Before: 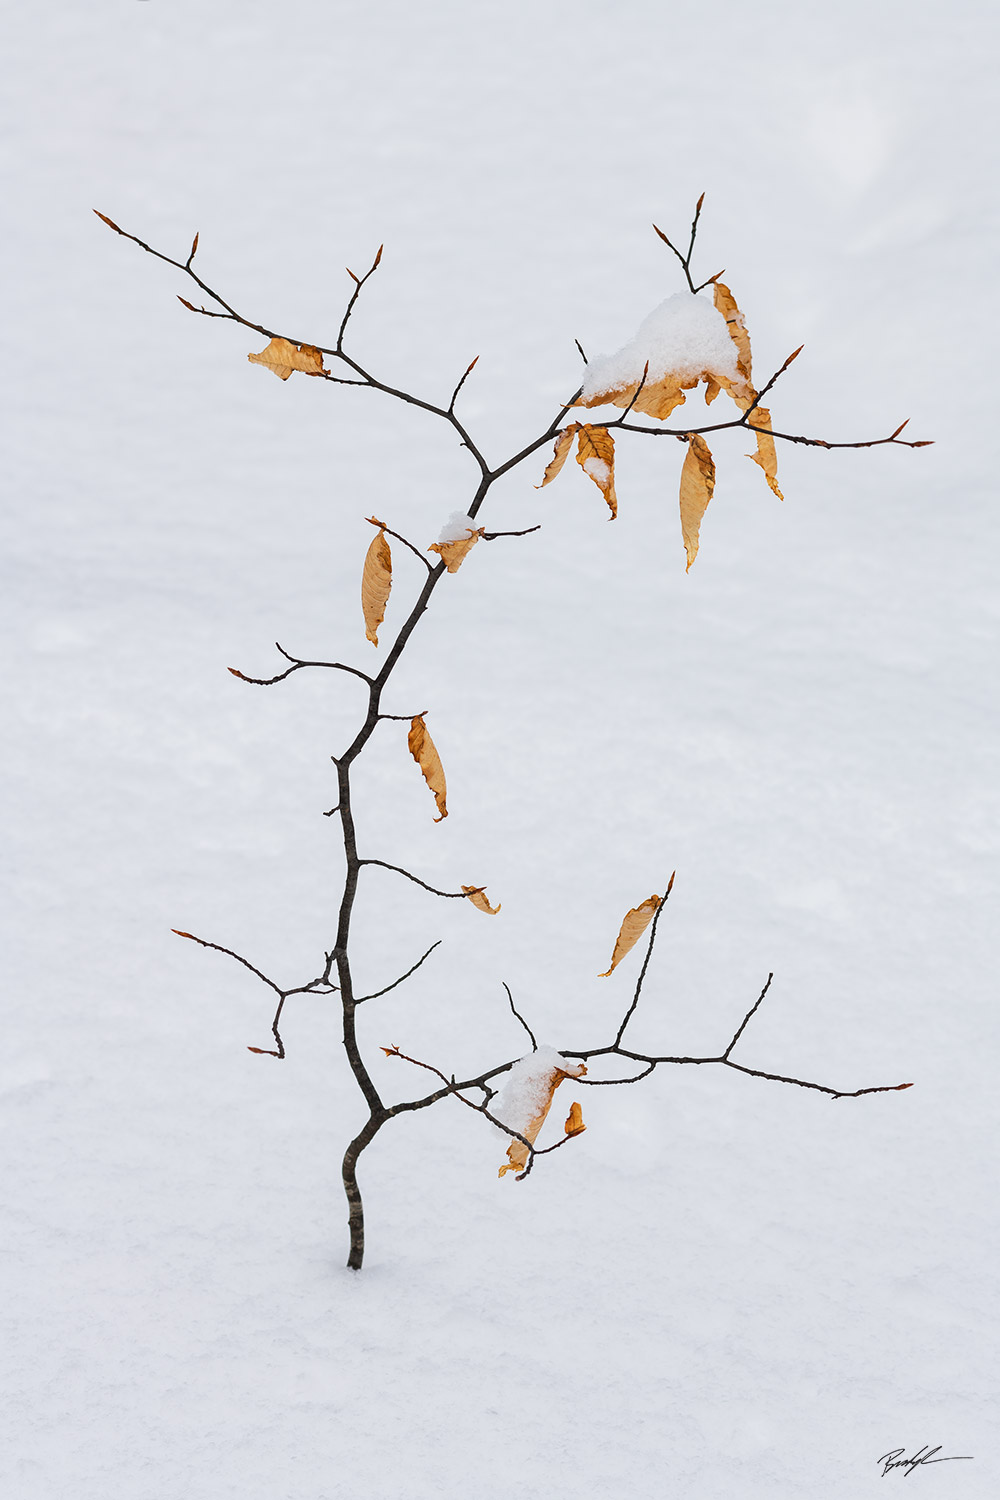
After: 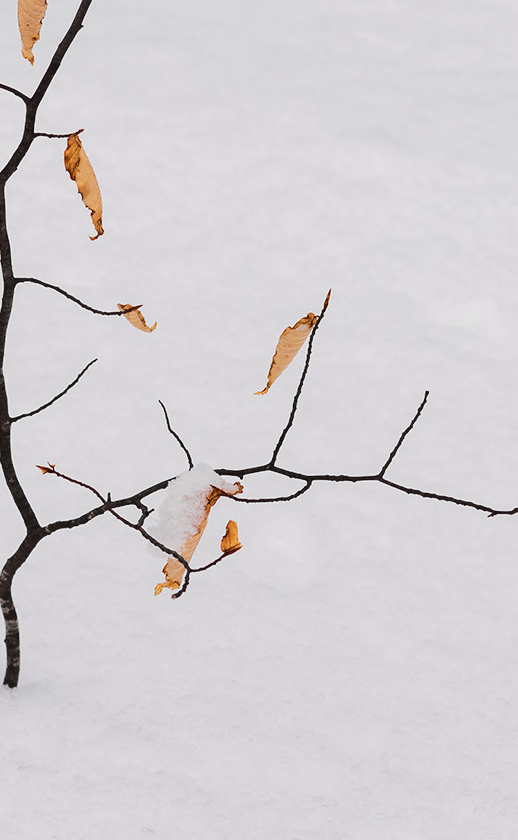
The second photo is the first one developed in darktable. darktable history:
tone curve: curves: ch0 [(0, 0.032) (0.094, 0.08) (0.265, 0.208) (0.41, 0.417) (0.485, 0.524) (0.638, 0.673) (0.845, 0.828) (0.994, 0.964)]; ch1 [(0, 0) (0.161, 0.092) (0.37, 0.302) (0.437, 0.456) (0.469, 0.482) (0.498, 0.504) (0.576, 0.583) (0.644, 0.638) (0.725, 0.765) (1, 1)]; ch2 [(0, 0) (0.352, 0.403) (0.45, 0.469) (0.502, 0.504) (0.54, 0.521) (0.589, 0.576) (1, 1)], color space Lab, independent channels, preserve colors none
crop: left 34.479%, top 38.822%, right 13.718%, bottom 5.172%
